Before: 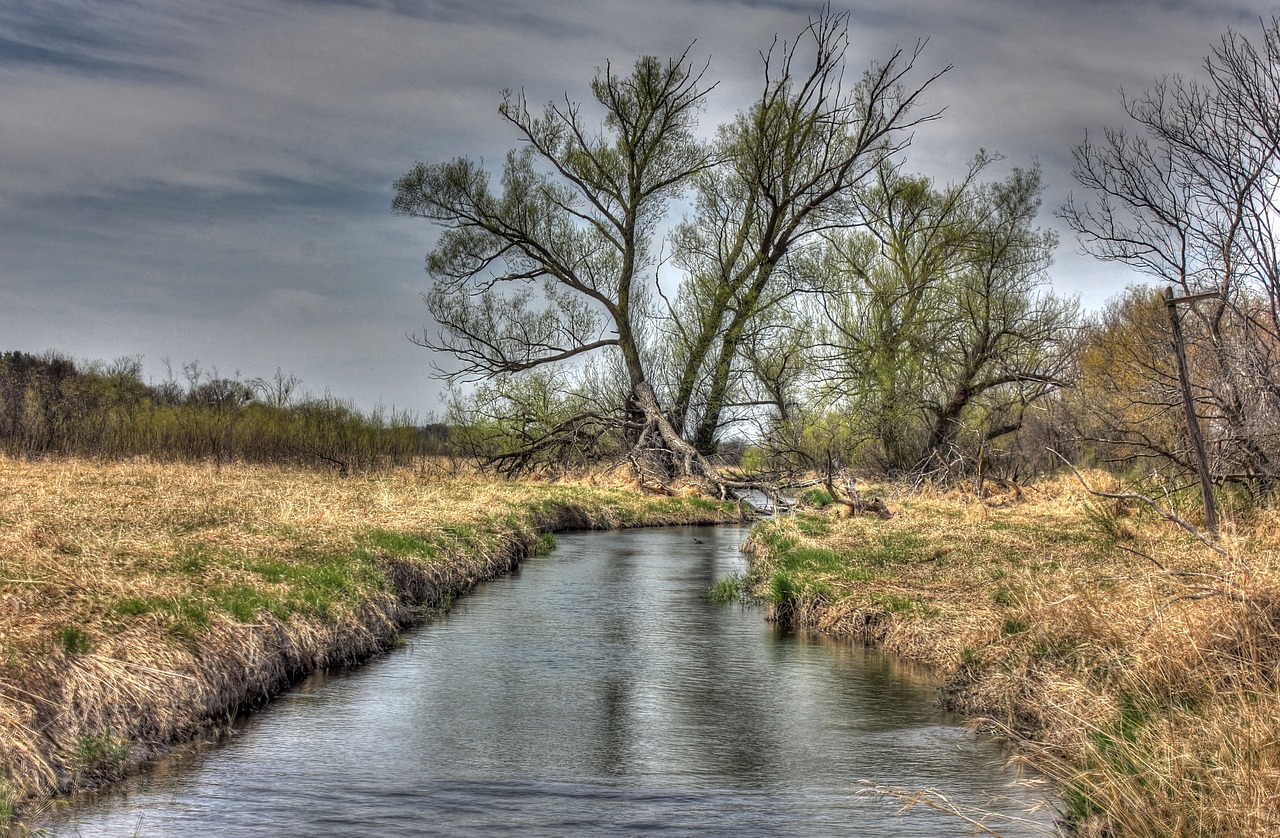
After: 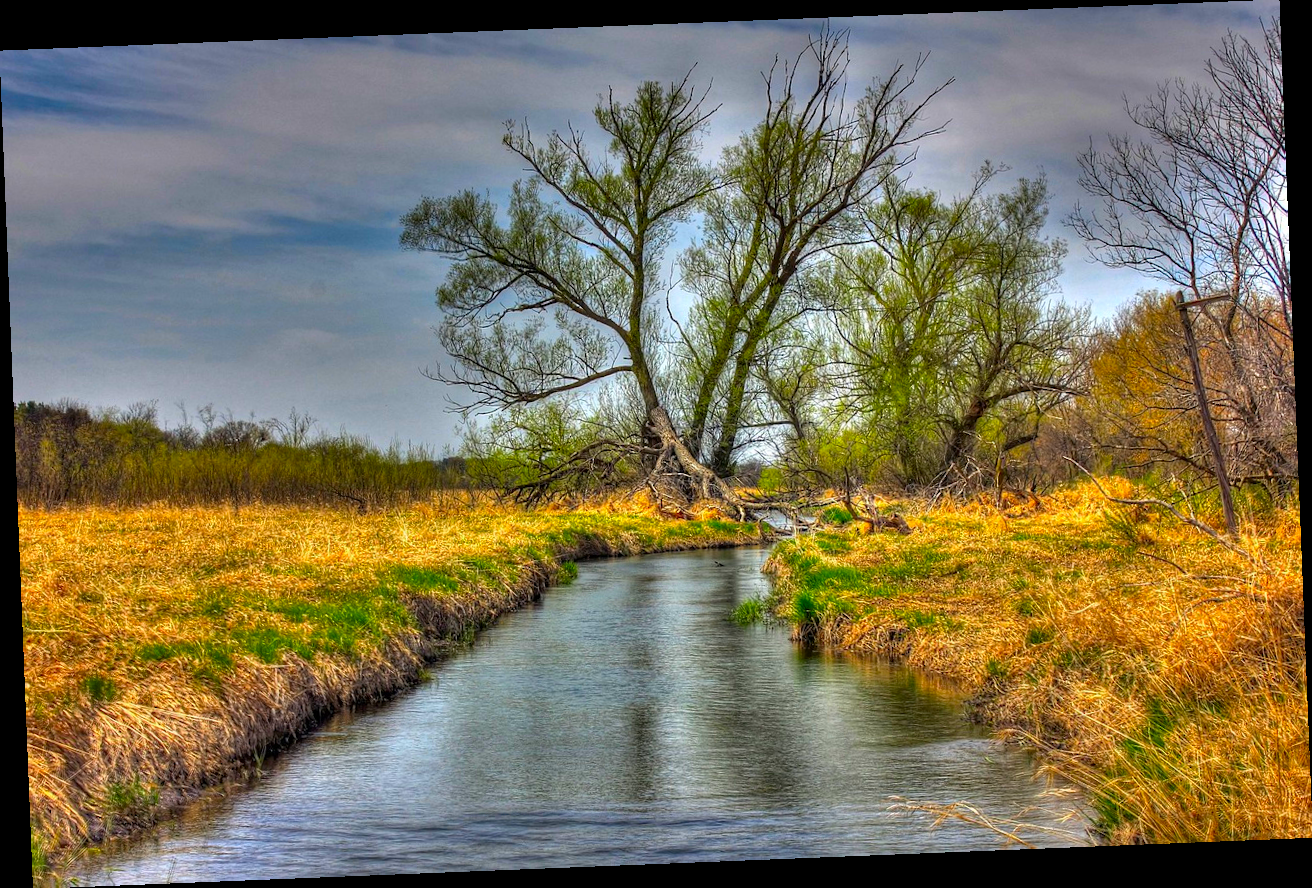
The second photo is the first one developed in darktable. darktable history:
rotate and perspective: rotation -2.29°, automatic cropping off
vibrance: on, module defaults
color correction: saturation 2.15
